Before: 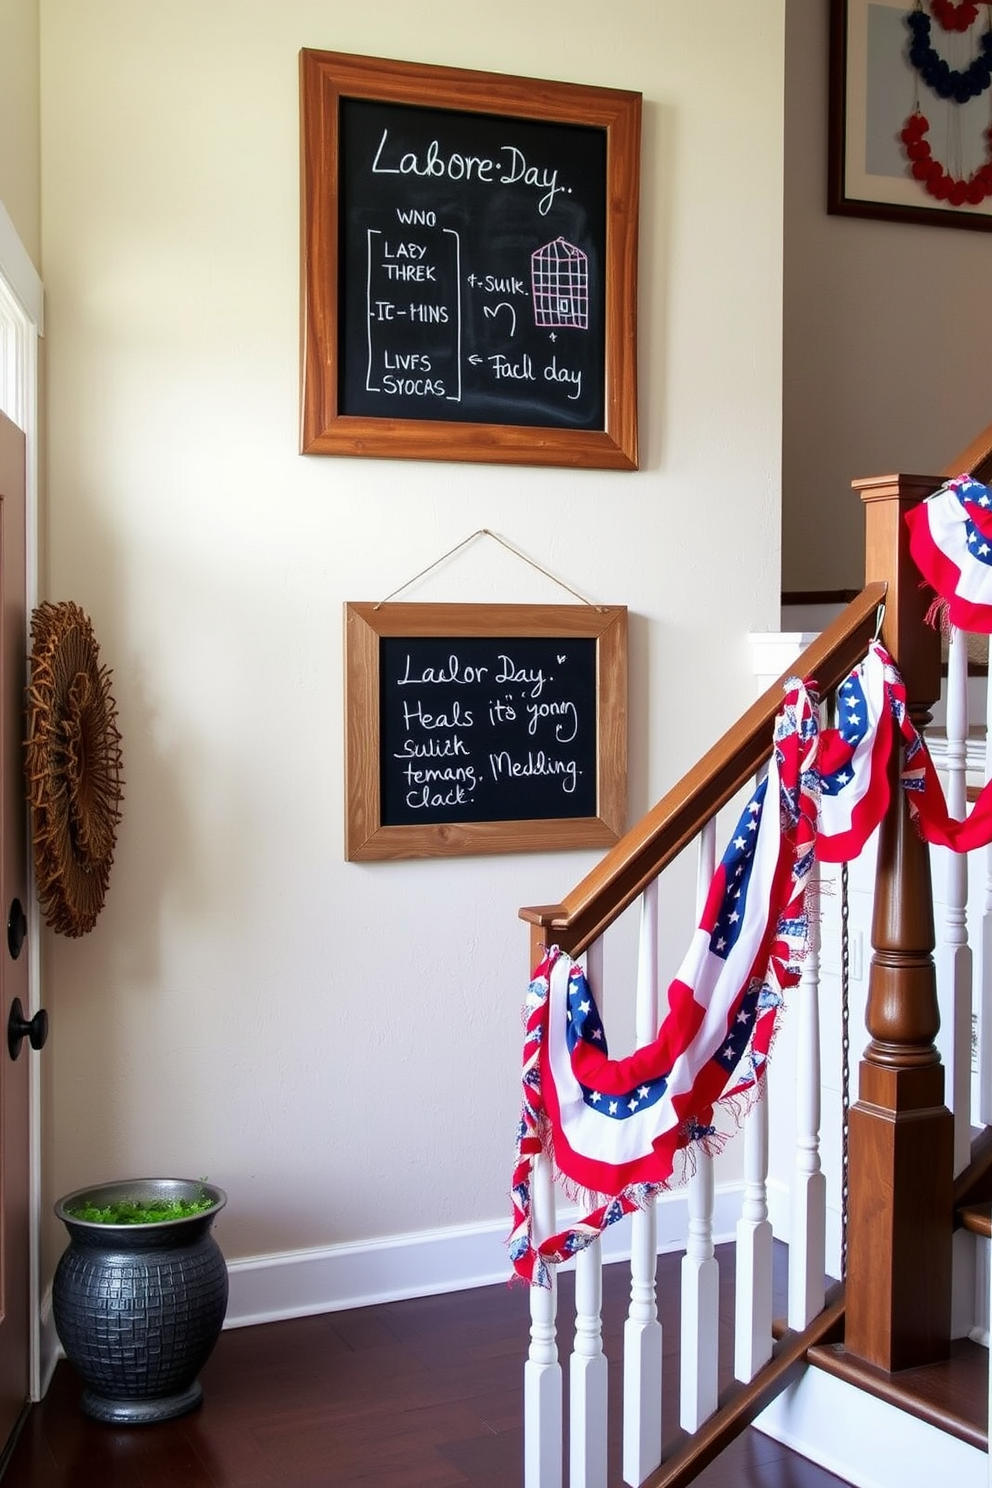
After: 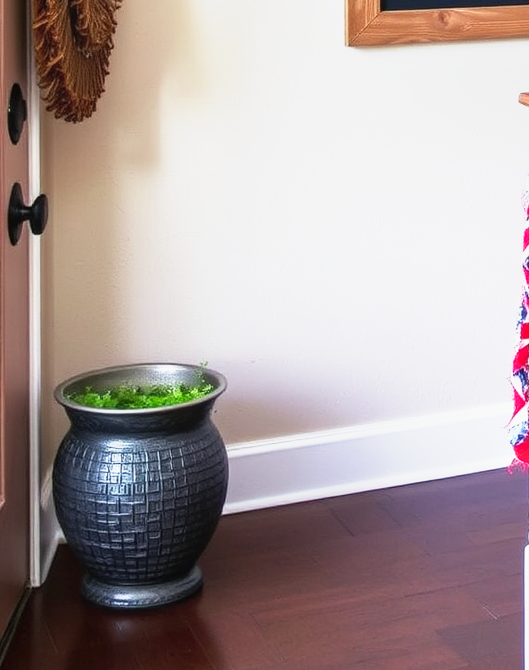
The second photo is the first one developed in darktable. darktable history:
base curve: curves: ch0 [(0, 0) (0.495, 0.917) (1, 1)], preserve colors none
local contrast: detail 110%
exposure: exposure -0.05 EV
crop and rotate: top 54.778%, right 46.61%, bottom 0.159%
